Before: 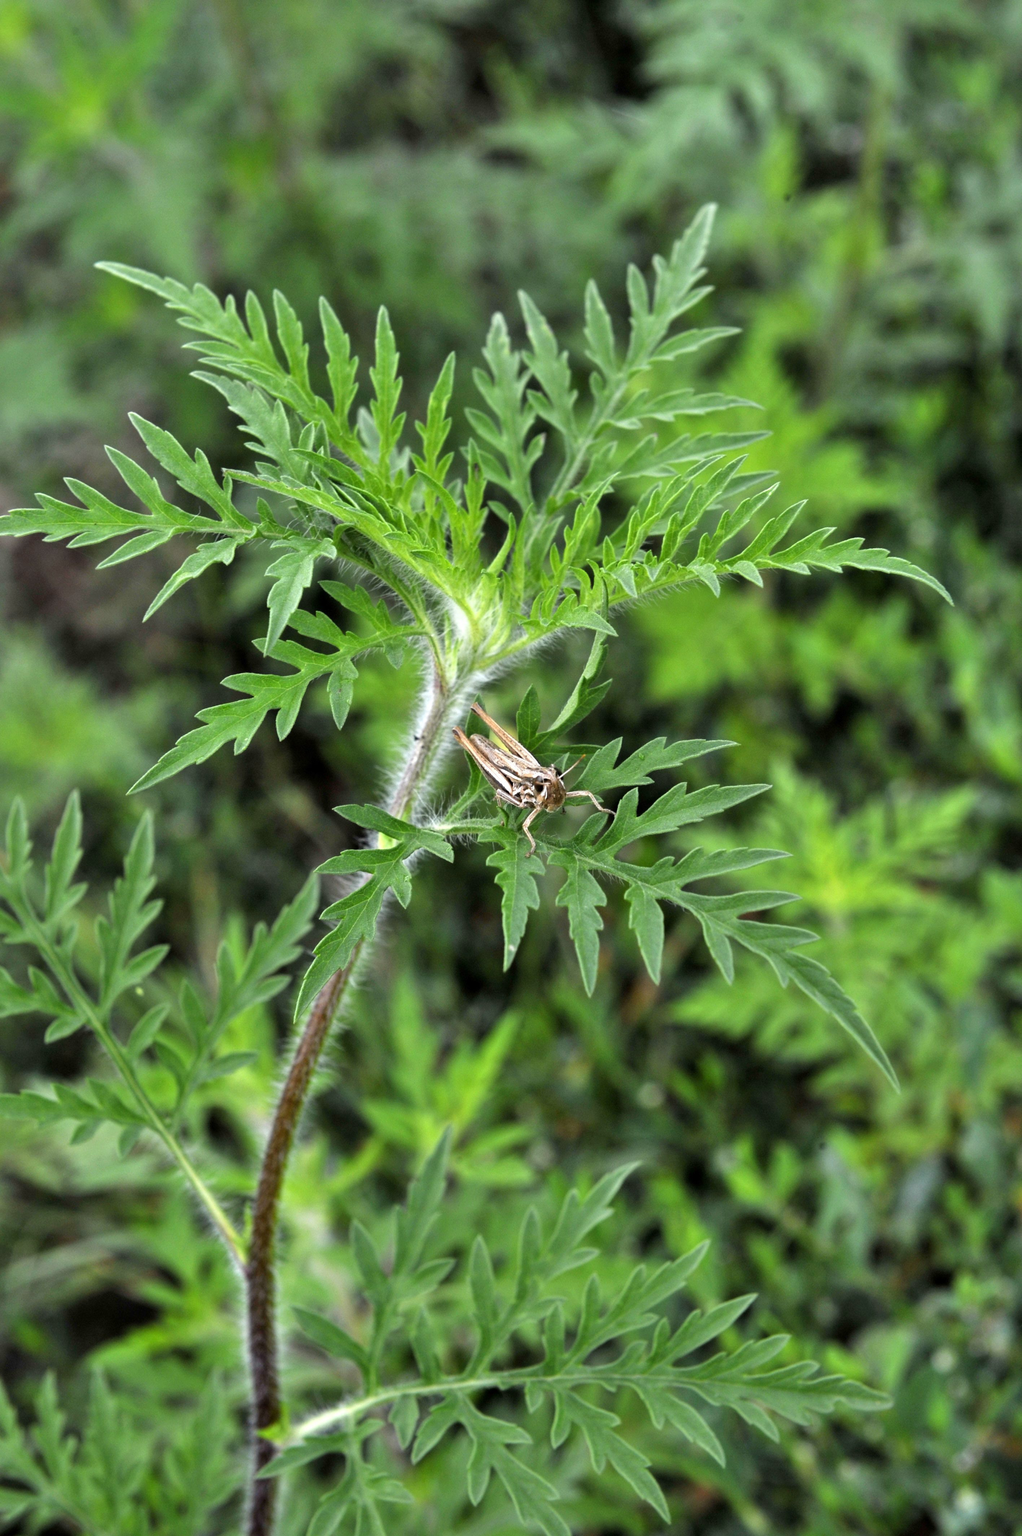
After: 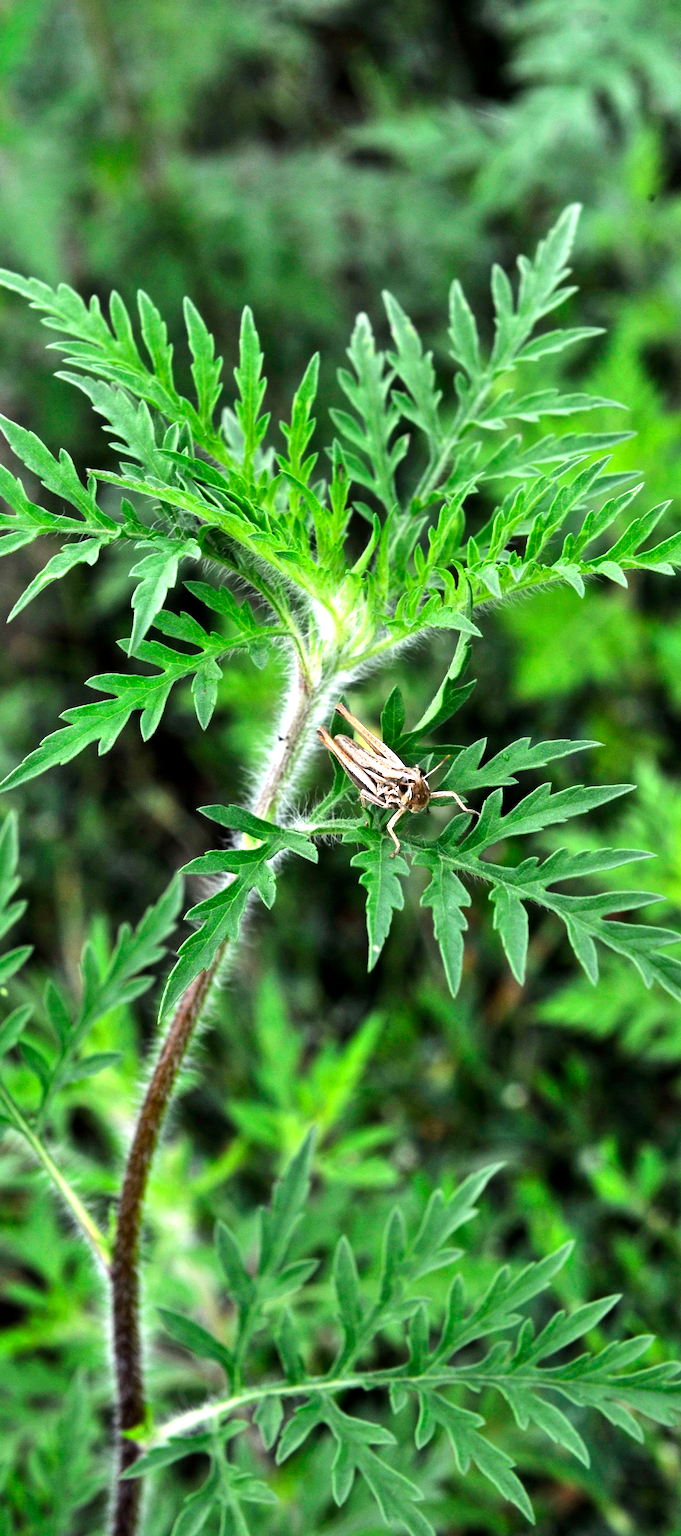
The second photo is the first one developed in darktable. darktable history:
crop and rotate: left 13.342%, right 19.991%
tone equalizer: -8 EV -0.75 EV, -7 EV -0.7 EV, -6 EV -0.6 EV, -5 EV -0.4 EV, -3 EV 0.4 EV, -2 EV 0.6 EV, -1 EV 0.7 EV, +0 EV 0.75 EV, edges refinement/feathering 500, mask exposure compensation -1.57 EV, preserve details no
